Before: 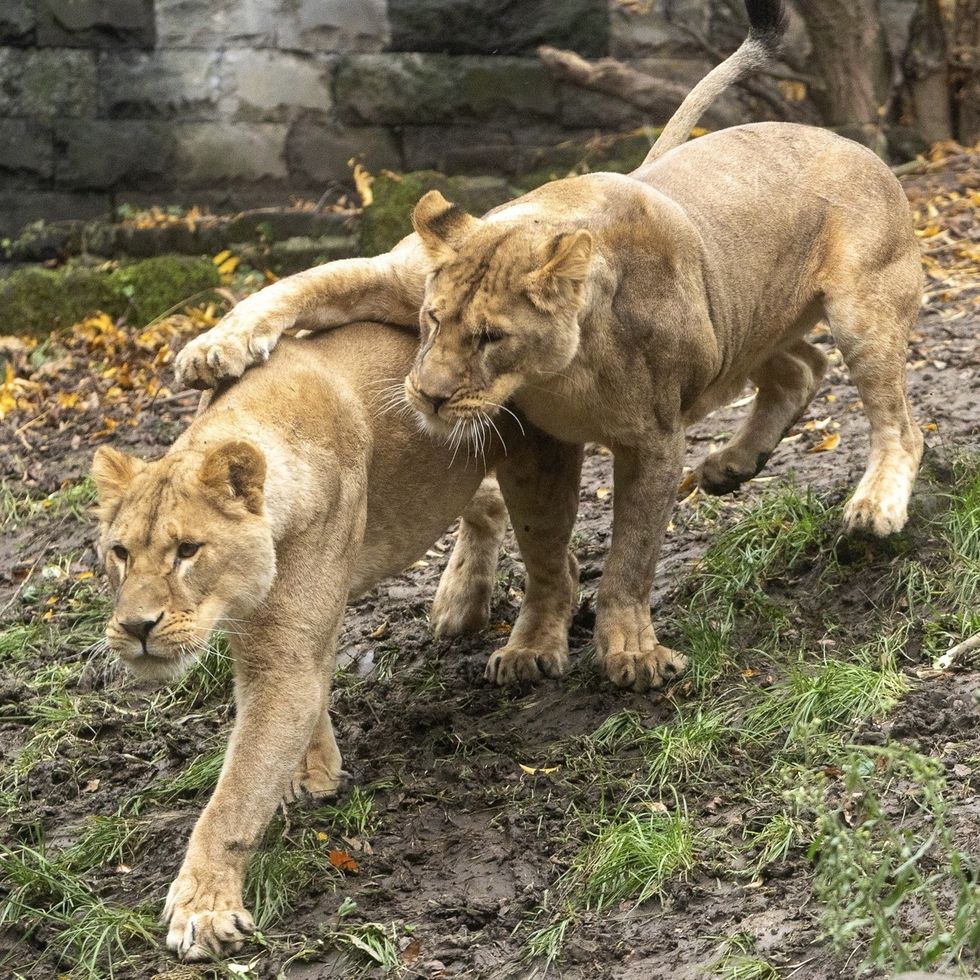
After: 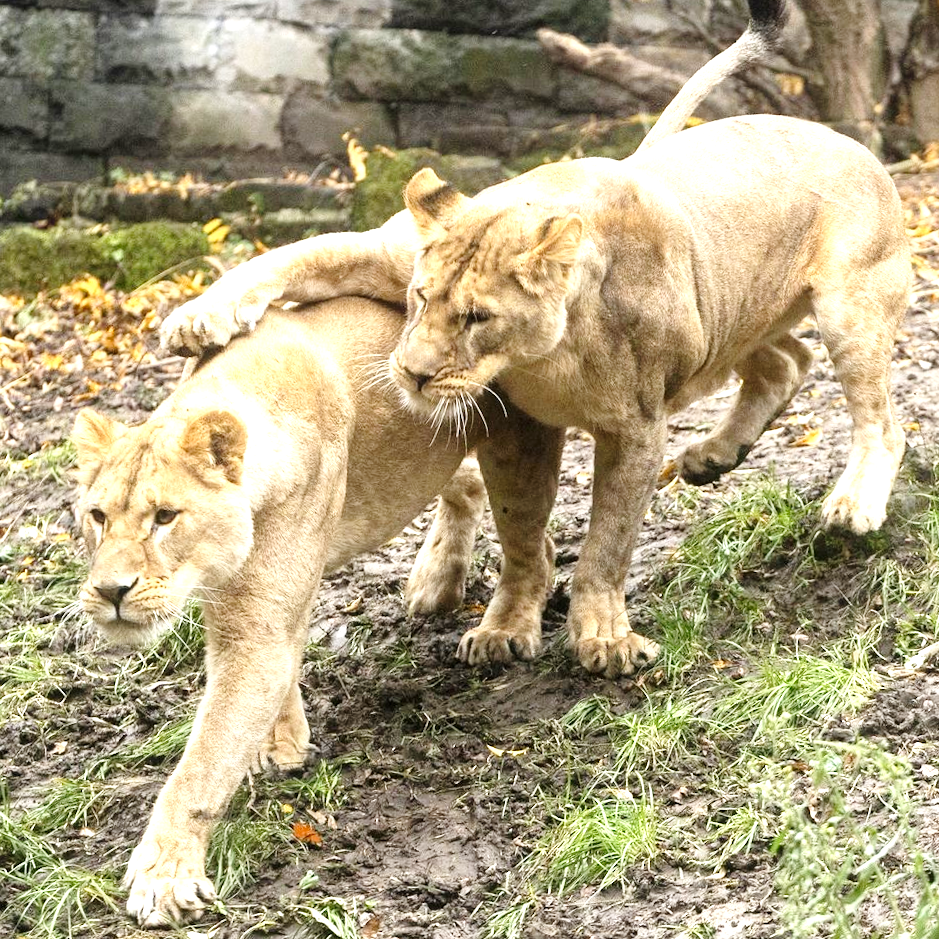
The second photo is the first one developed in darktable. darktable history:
tone curve: curves: ch0 [(0, 0.003) (0.056, 0.041) (0.211, 0.187) (0.482, 0.519) (0.836, 0.864) (0.997, 0.984)]; ch1 [(0, 0) (0.276, 0.206) (0.393, 0.364) (0.482, 0.471) (0.506, 0.5) (0.523, 0.523) (0.572, 0.604) (0.635, 0.665) (0.695, 0.759) (1, 1)]; ch2 [(0, 0) (0.438, 0.456) (0.473, 0.47) (0.503, 0.503) (0.536, 0.527) (0.562, 0.584) (0.612, 0.61) (0.679, 0.72) (1, 1)], preserve colors none
exposure: black level correction 0.001, exposure 1.117 EV, compensate highlight preservation false
crop and rotate: angle -2.54°
